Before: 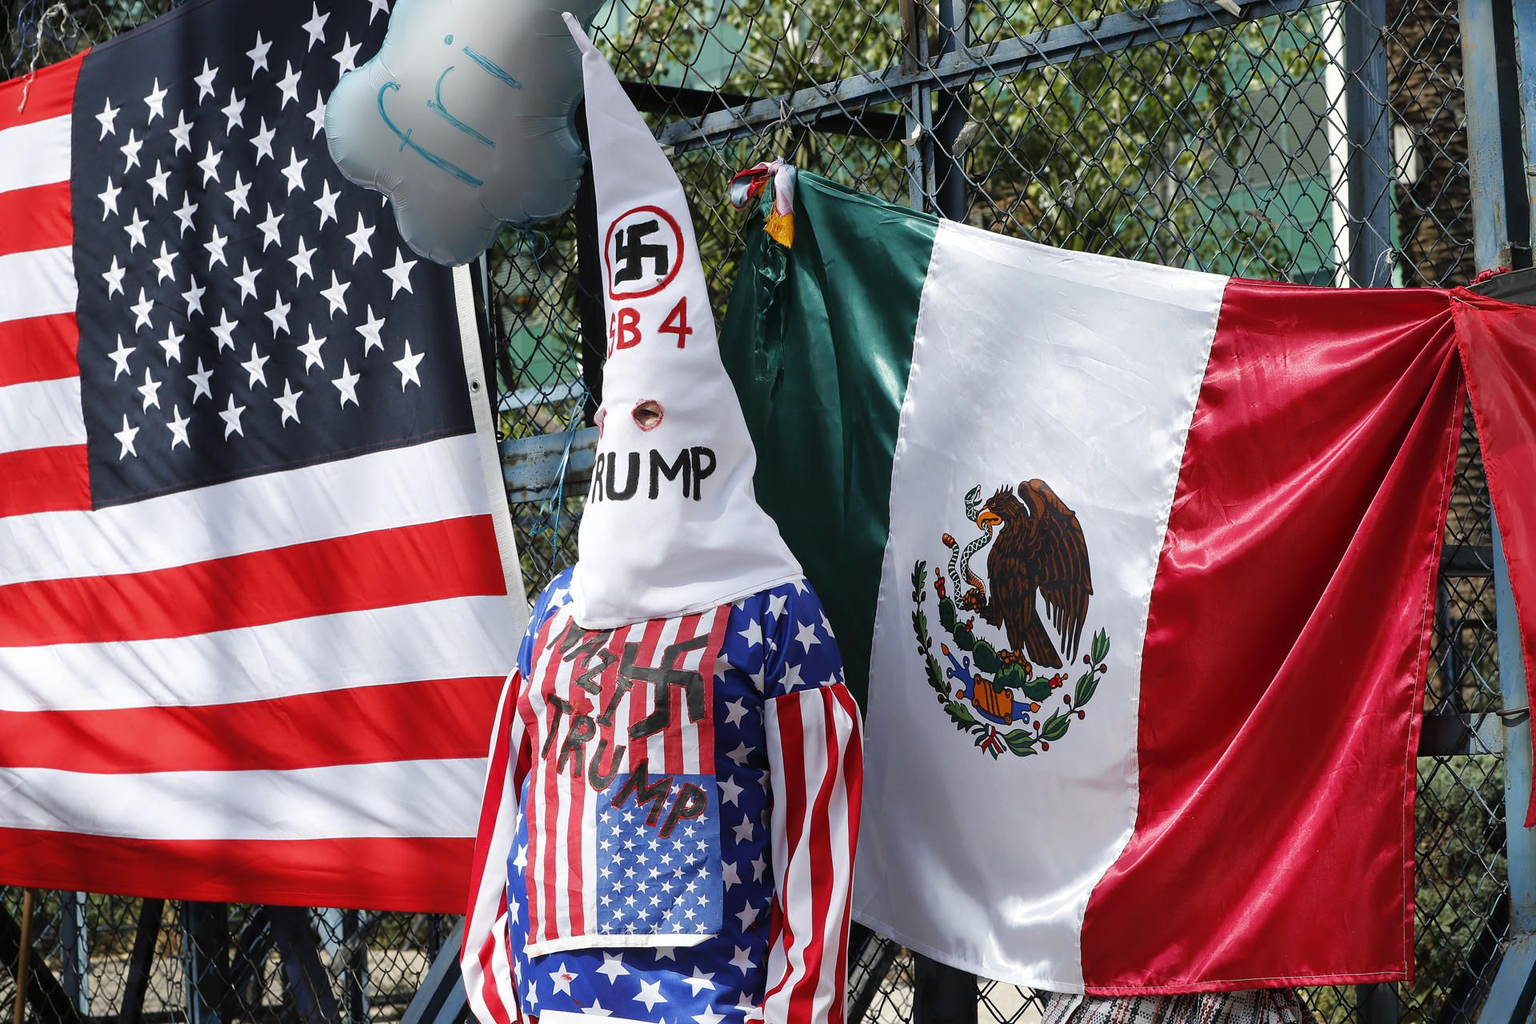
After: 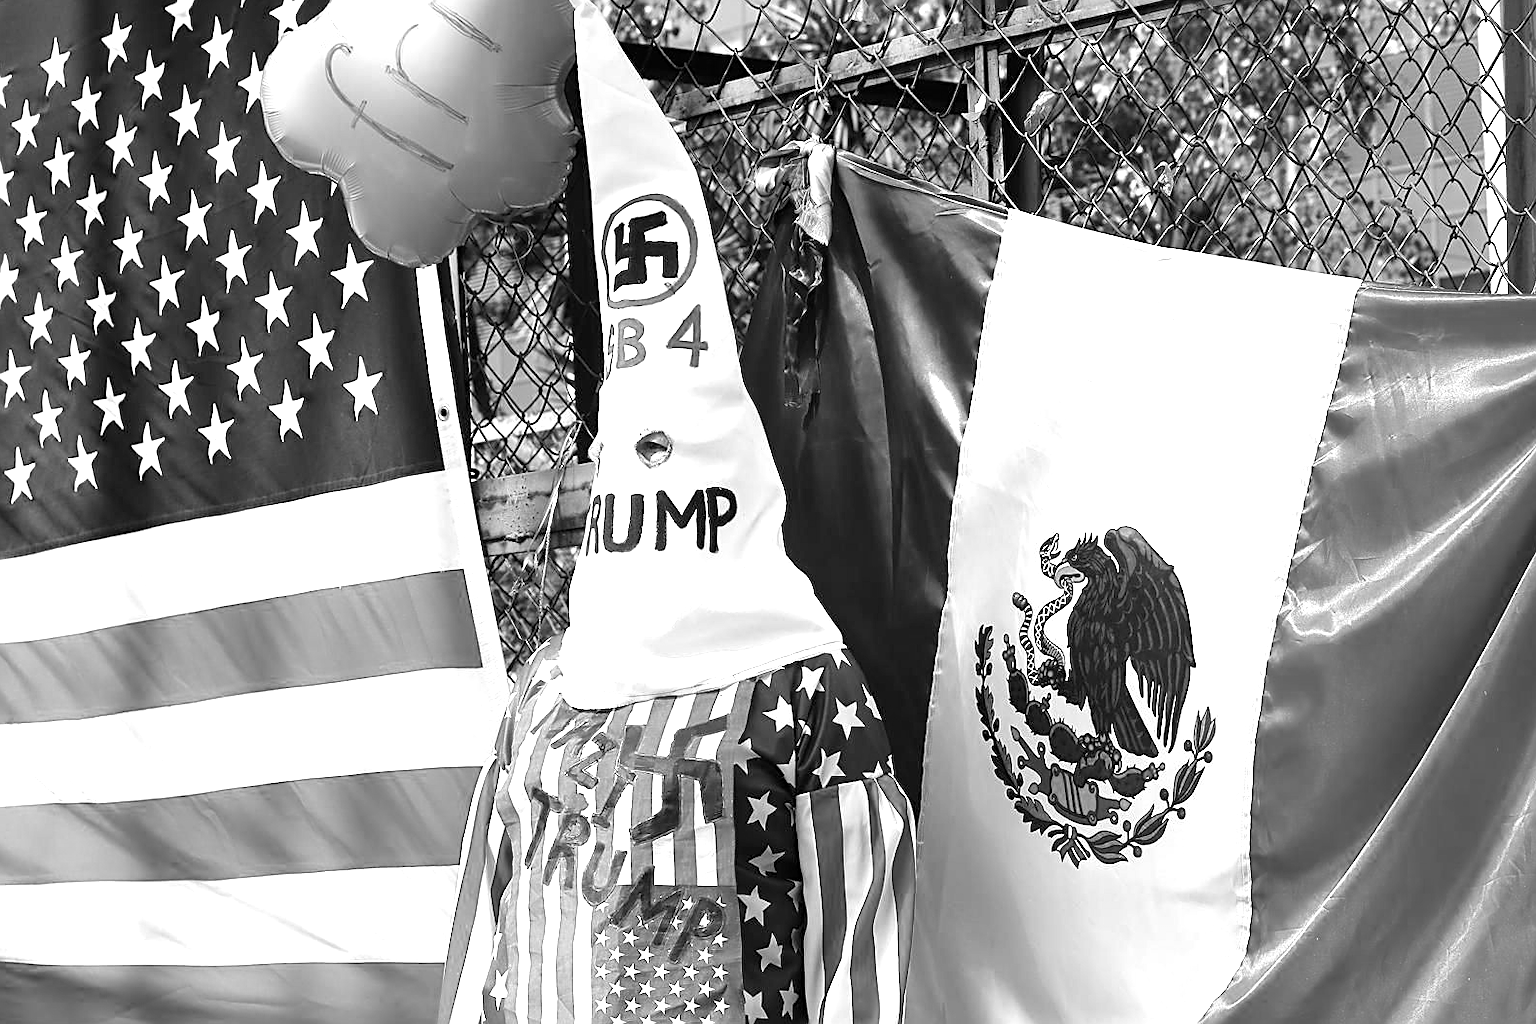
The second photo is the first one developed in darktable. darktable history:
monochrome: on, module defaults
sharpen: on, module defaults
exposure: black level correction 0, exposure 1.1 EV, compensate exposure bias true, compensate highlight preservation false
crop and rotate: left 7.196%, top 4.574%, right 10.605%, bottom 13.178%
